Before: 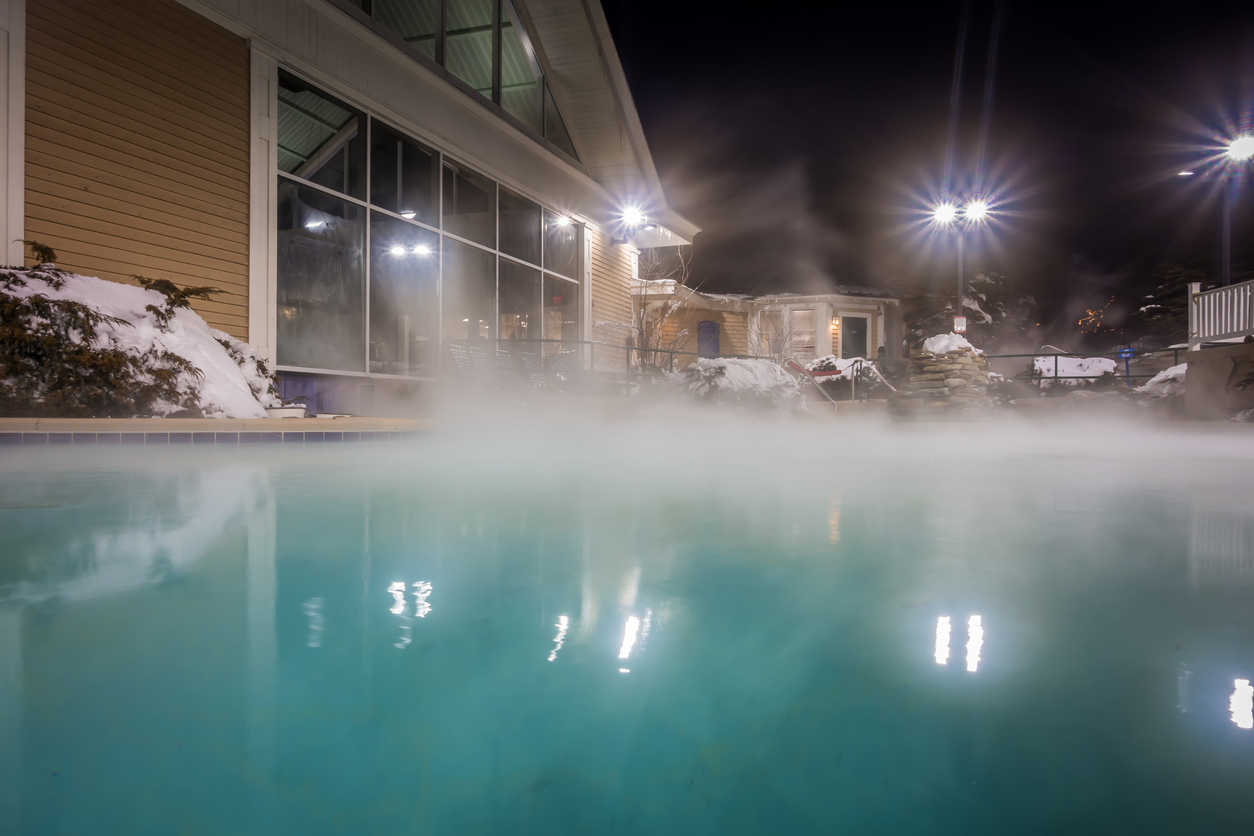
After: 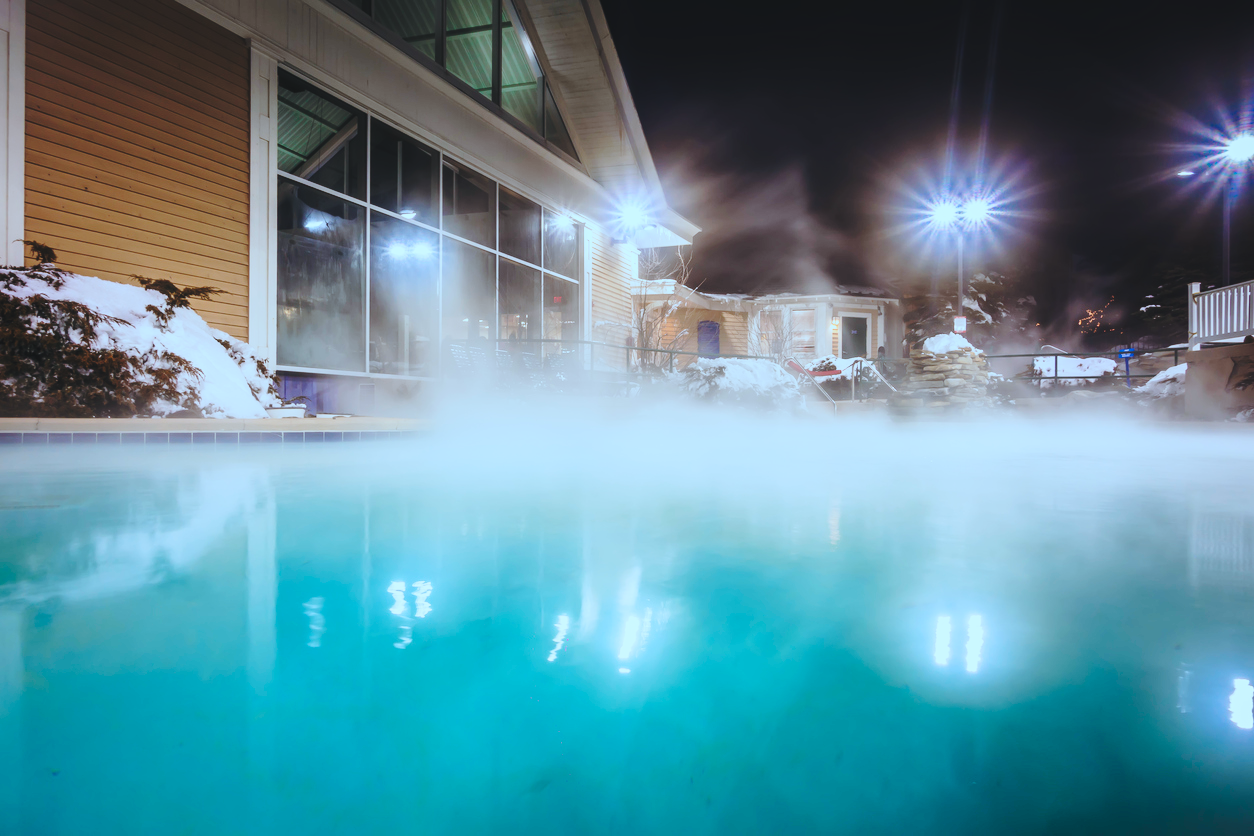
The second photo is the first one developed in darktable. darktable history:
base curve: curves: ch0 [(0, 0) (0.04, 0.03) (0.133, 0.232) (0.448, 0.748) (0.843, 0.968) (1, 1)], preserve colors none
contrast brightness saturation: contrast -0.104, brightness 0.052, saturation 0.076
color correction: highlights a* -10.64, highlights b* -19.87
